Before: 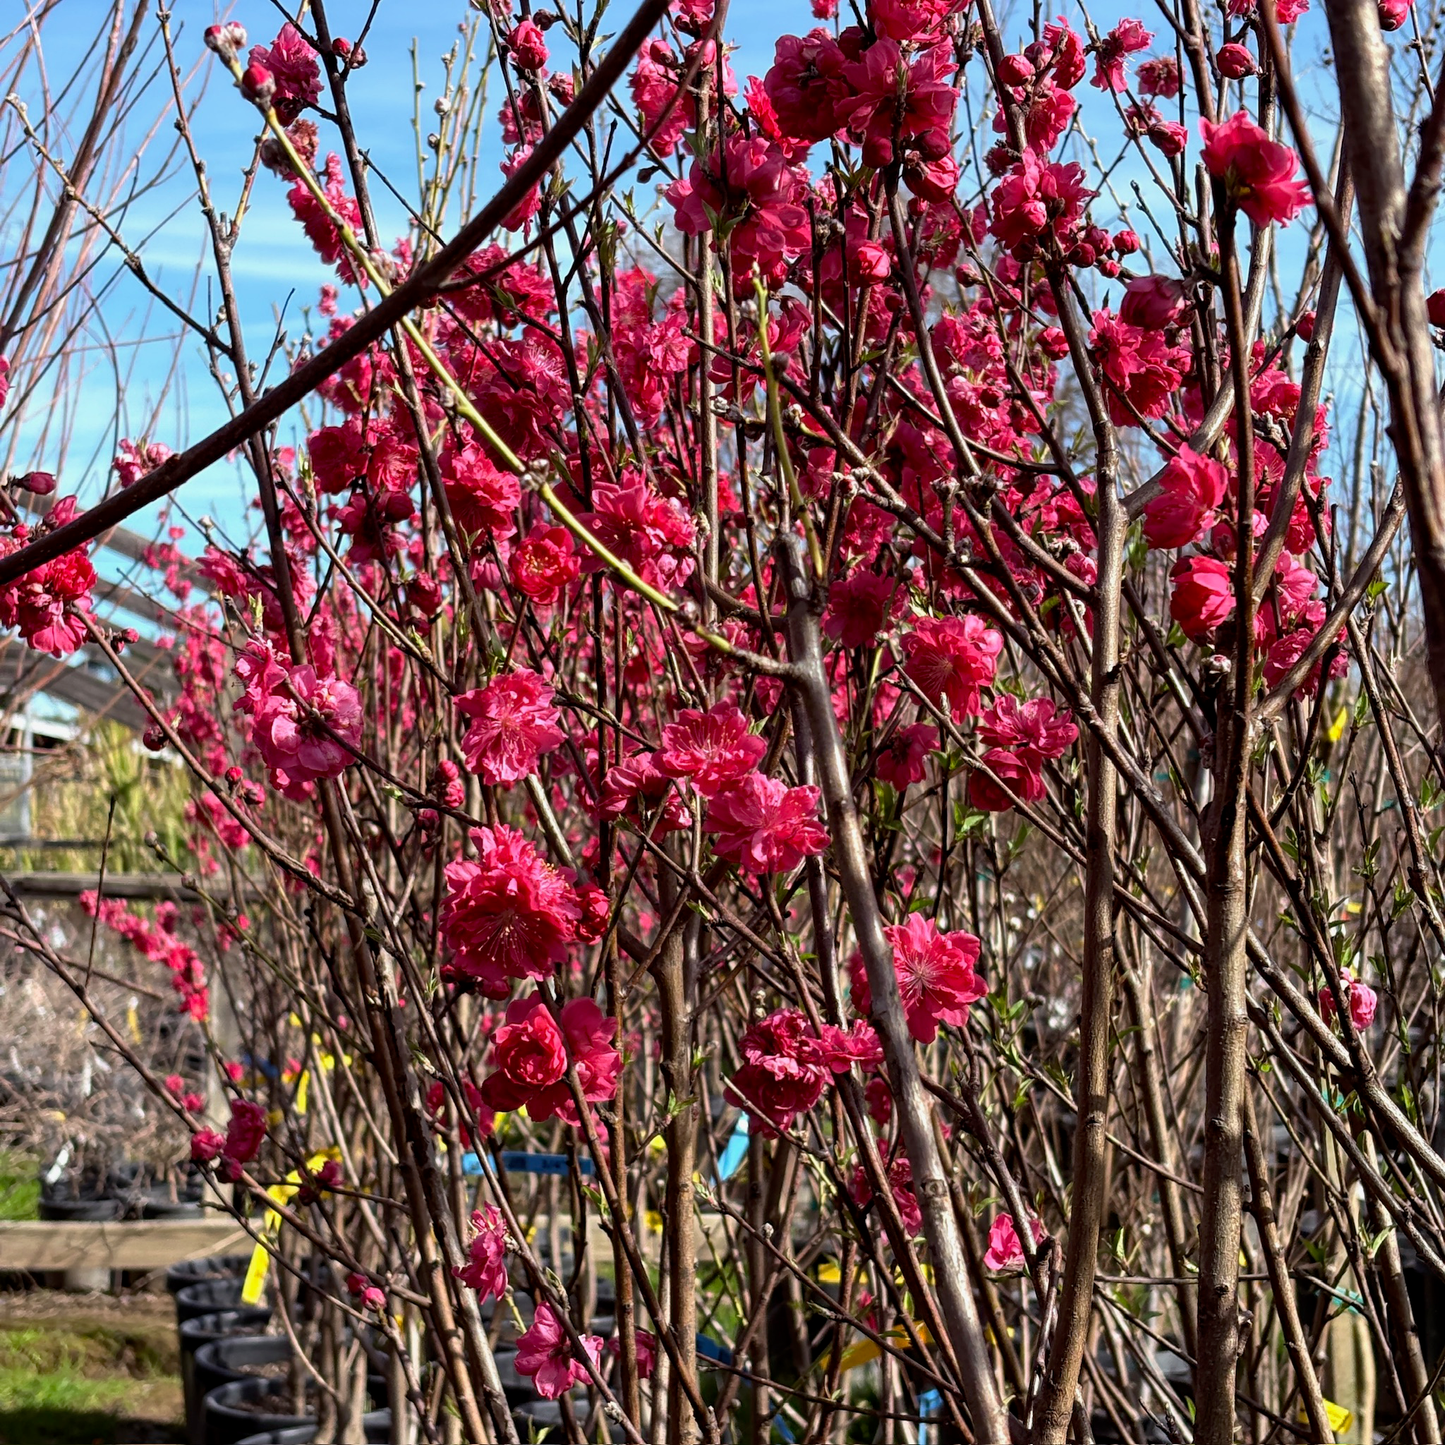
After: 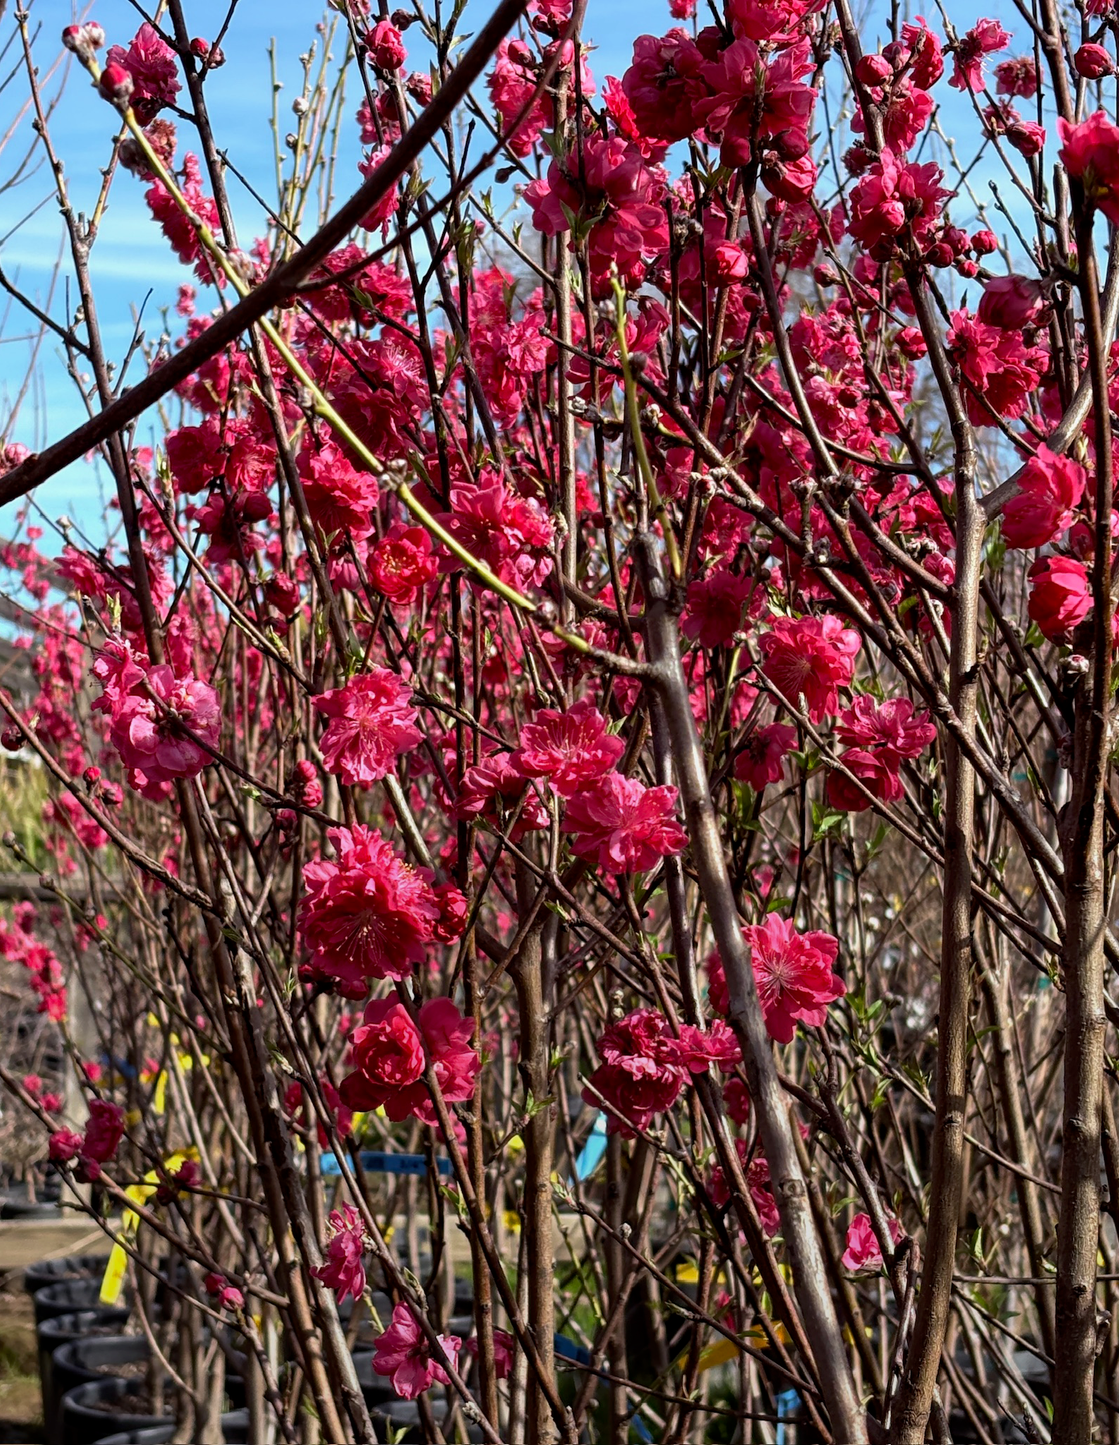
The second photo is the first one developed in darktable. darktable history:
crop: left 9.88%, right 12.664%
graduated density: rotation -180°, offset 24.95
